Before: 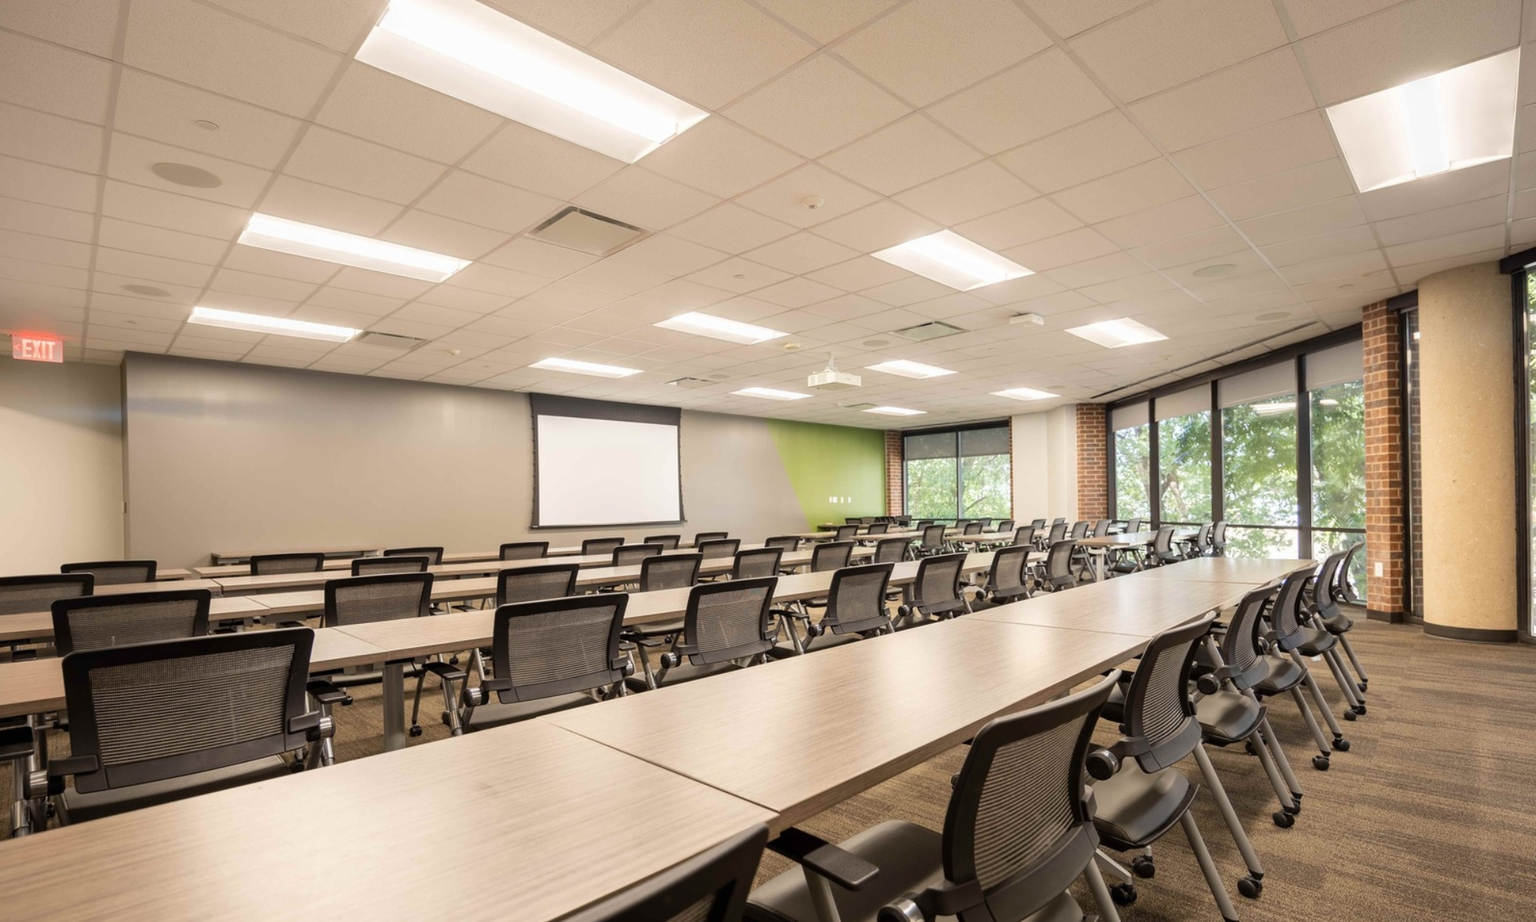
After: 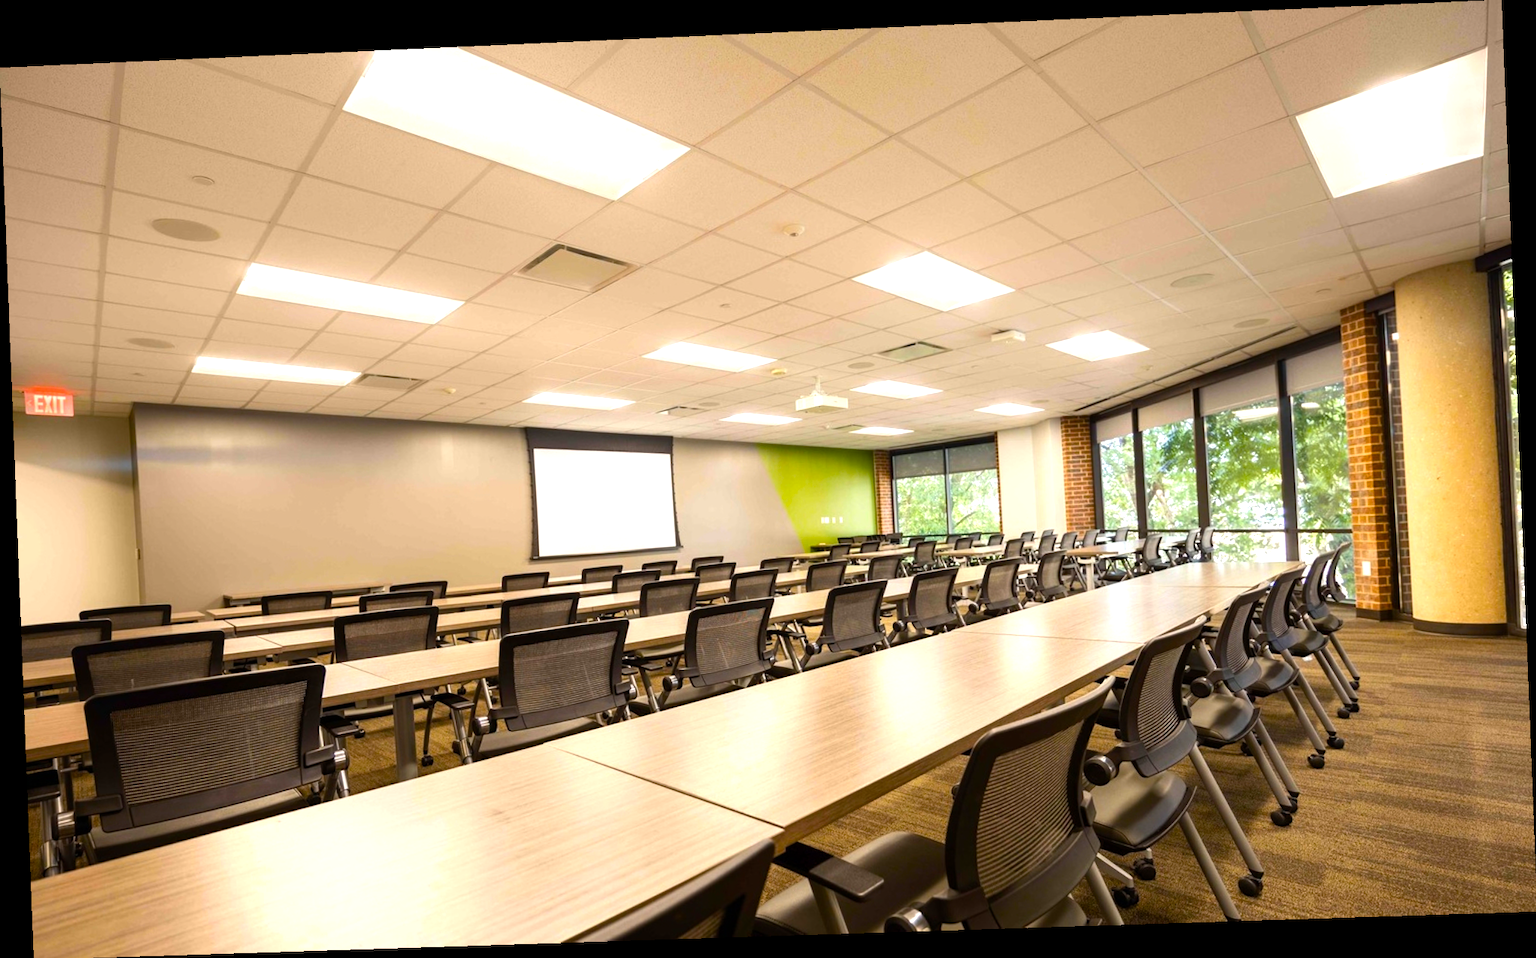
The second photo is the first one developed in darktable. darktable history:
rotate and perspective: rotation -2.22°, lens shift (horizontal) -0.022, automatic cropping off
color balance rgb: linear chroma grading › global chroma 9%, perceptual saturation grading › global saturation 36%, perceptual saturation grading › shadows 35%, perceptual brilliance grading › global brilliance 15%, perceptual brilliance grading › shadows -35%, global vibrance 15%
